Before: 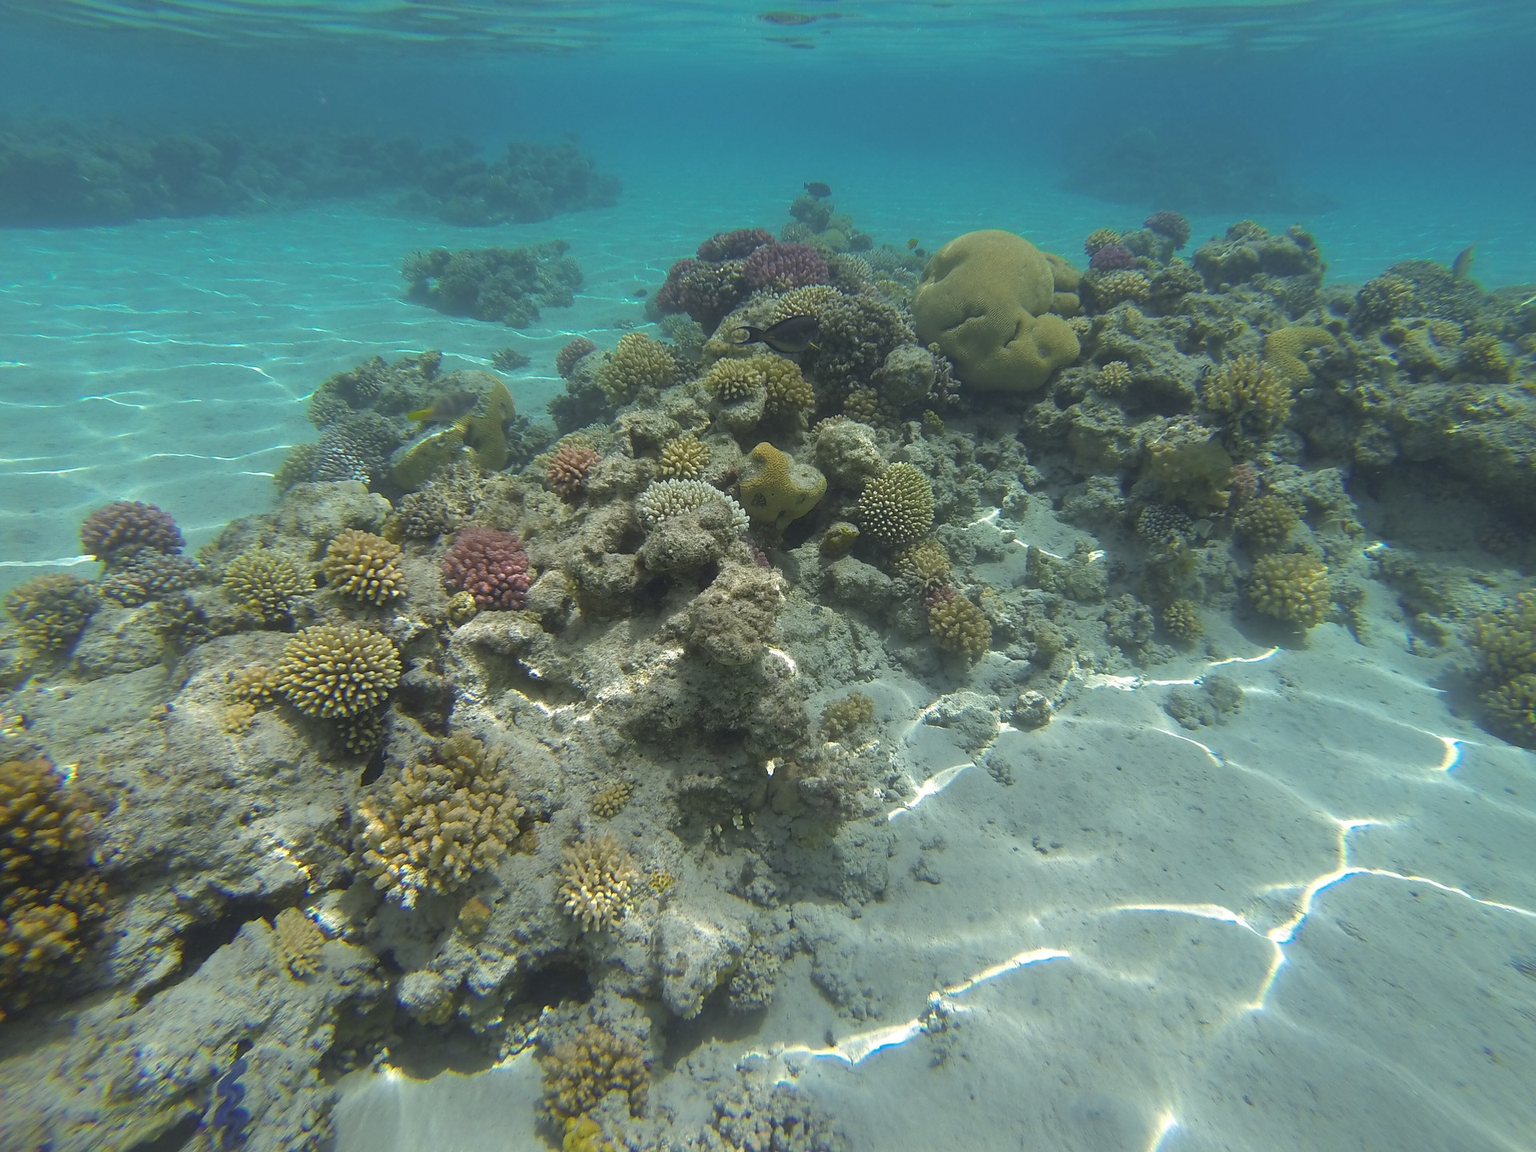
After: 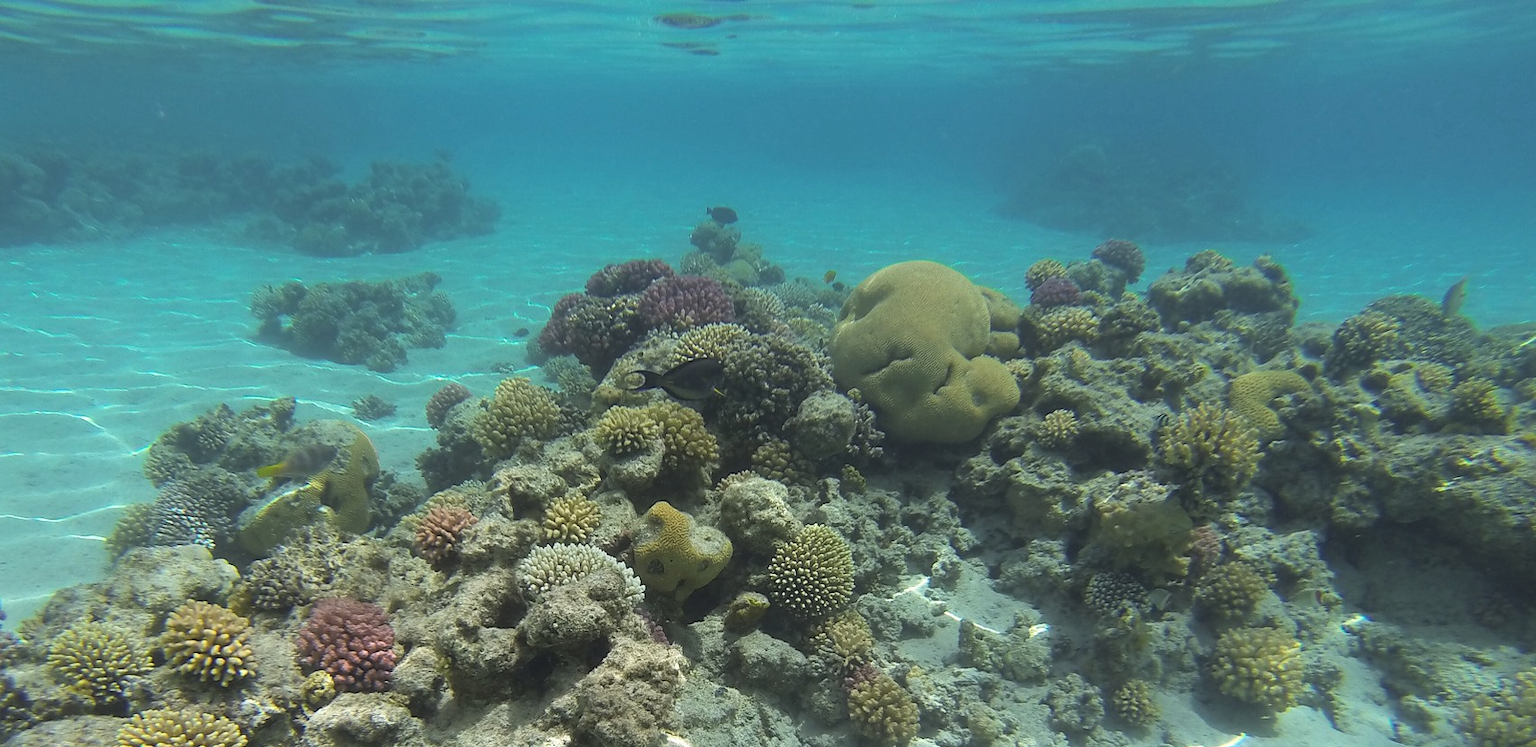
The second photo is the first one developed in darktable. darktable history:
crop and rotate: left 11.812%, bottom 42.776%
tone curve: curves: ch0 [(0, 0.032) (0.181, 0.156) (0.751, 0.829) (1, 1)], color space Lab, linked channels, preserve colors none
